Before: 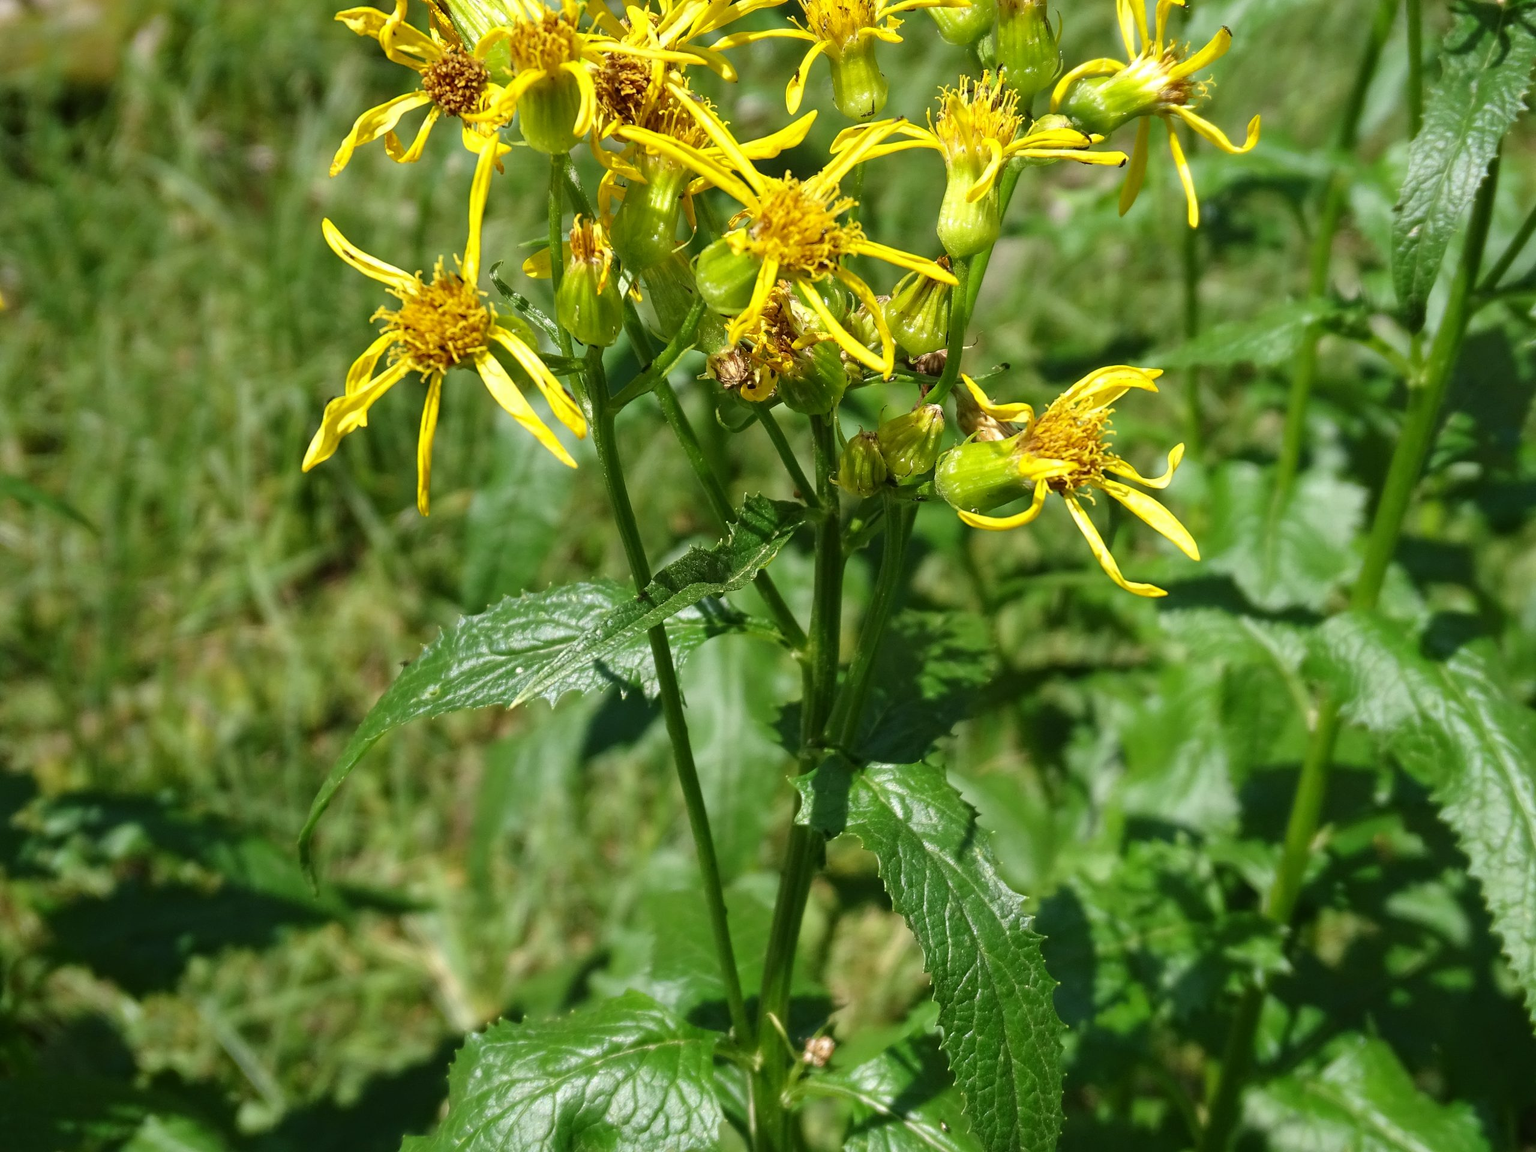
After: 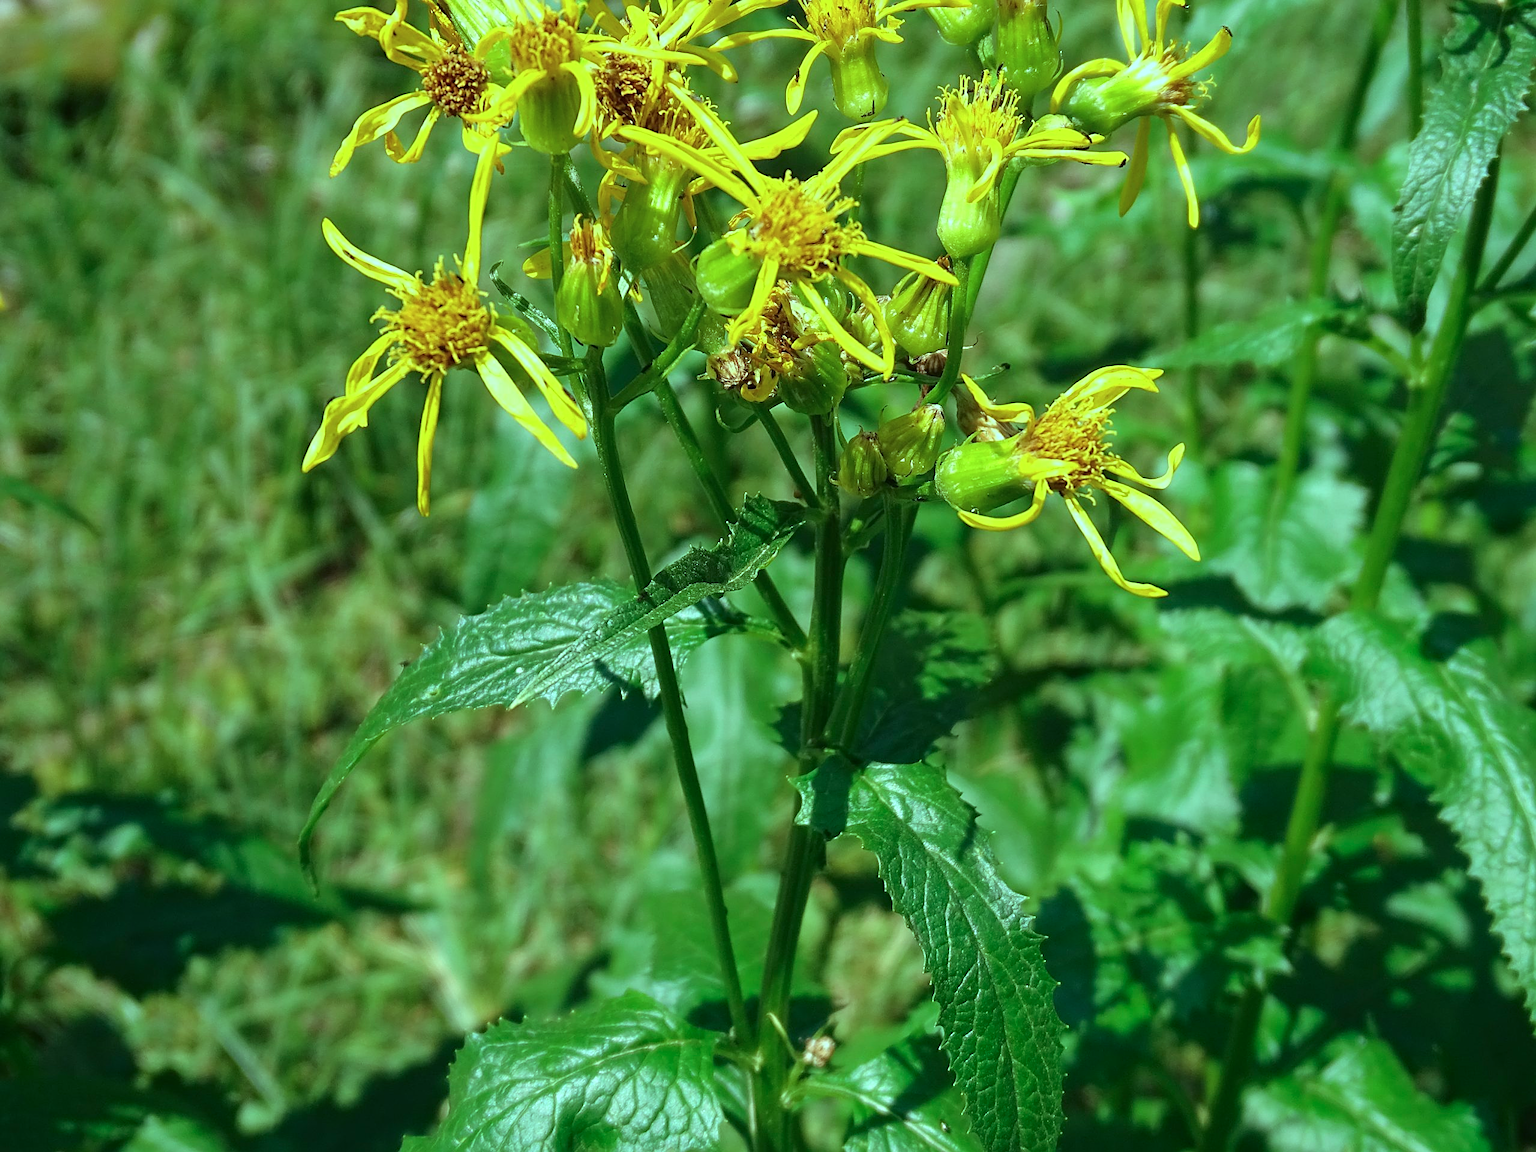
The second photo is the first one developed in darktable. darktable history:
sharpen: on, module defaults
color balance rgb: shadows lift › chroma 7.23%, shadows lift › hue 246.48°, highlights gain › chroma 5.38%, highlights gain › hue 196.93°, white fulcrum 1 EV
